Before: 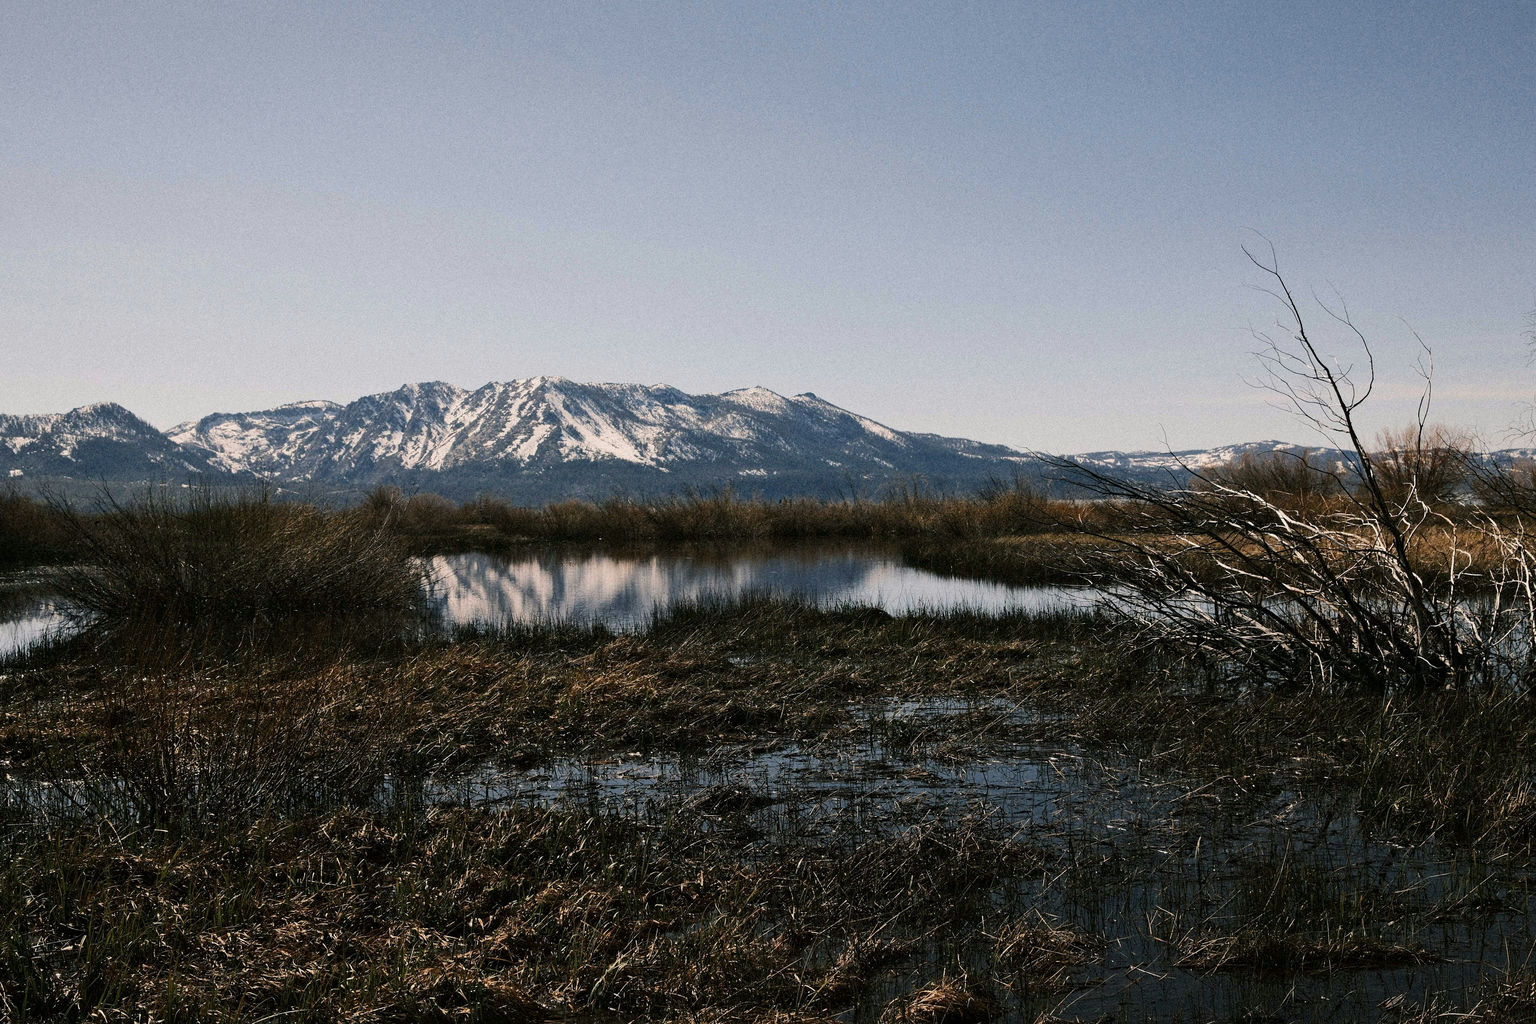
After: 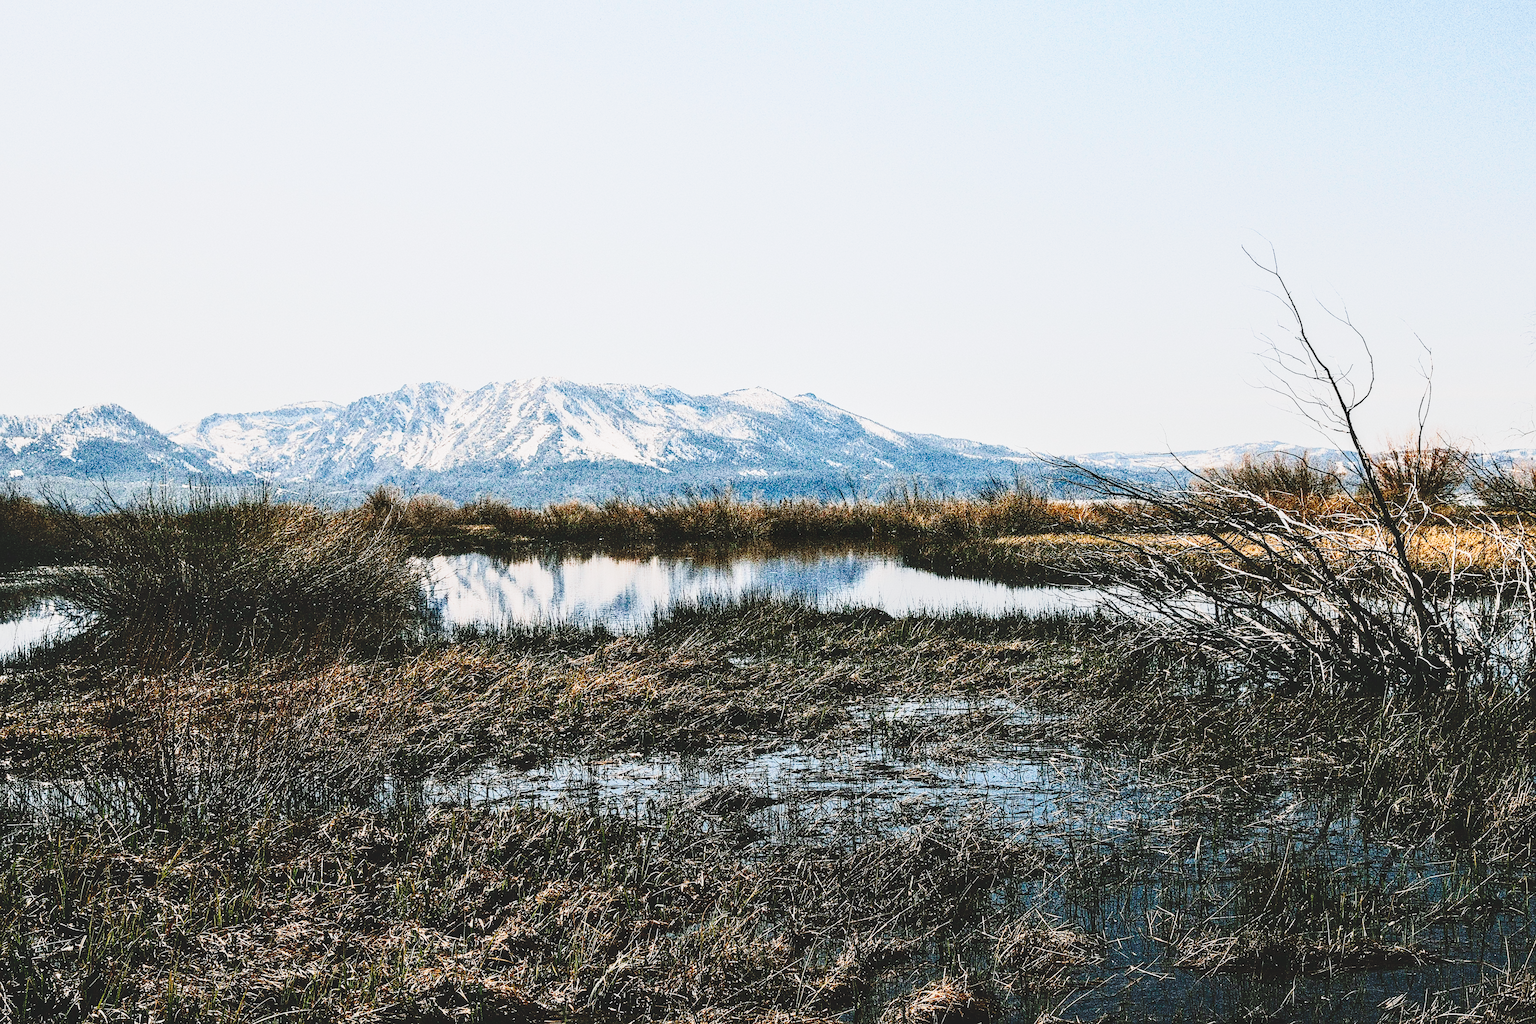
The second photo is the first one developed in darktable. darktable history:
base curve: curves: ch0 [(0, 0) (0.028, 0.03) (0.121, 0.232) (0.46, 0.748) (0.859, 0.968) (1, 1)], preserve colors none
color calibration: x 0.354, y 0.368, temperature 4729.03 K
sharpen: on, module defaults
local contrast: on, module defaults
tone curve: curves: ch0 [(0, 0.087) (0.175, 0.178) (0.466, 0.498) (0.715, 0.764) (1, 0.961)]; ch1 [(0, 0) (0.437, 0.398) (0.476, 0.466) (0.505, 0.505) (0.534, 0.544) (0.612, 0.605) (0.641, 0.643) (1, 1)]; ch2 [(0, 0) (0.359, 0.379) (0.427, 0.453) (0.489, 0.495) (0.531, 0.534) (0.579, 0.579) (1, 1)], preserve colors none
exposure: black level correction 0, exposure 1.103 EV, compensate highlight preservation false
contrast brightness saturation: contrast 0.288
